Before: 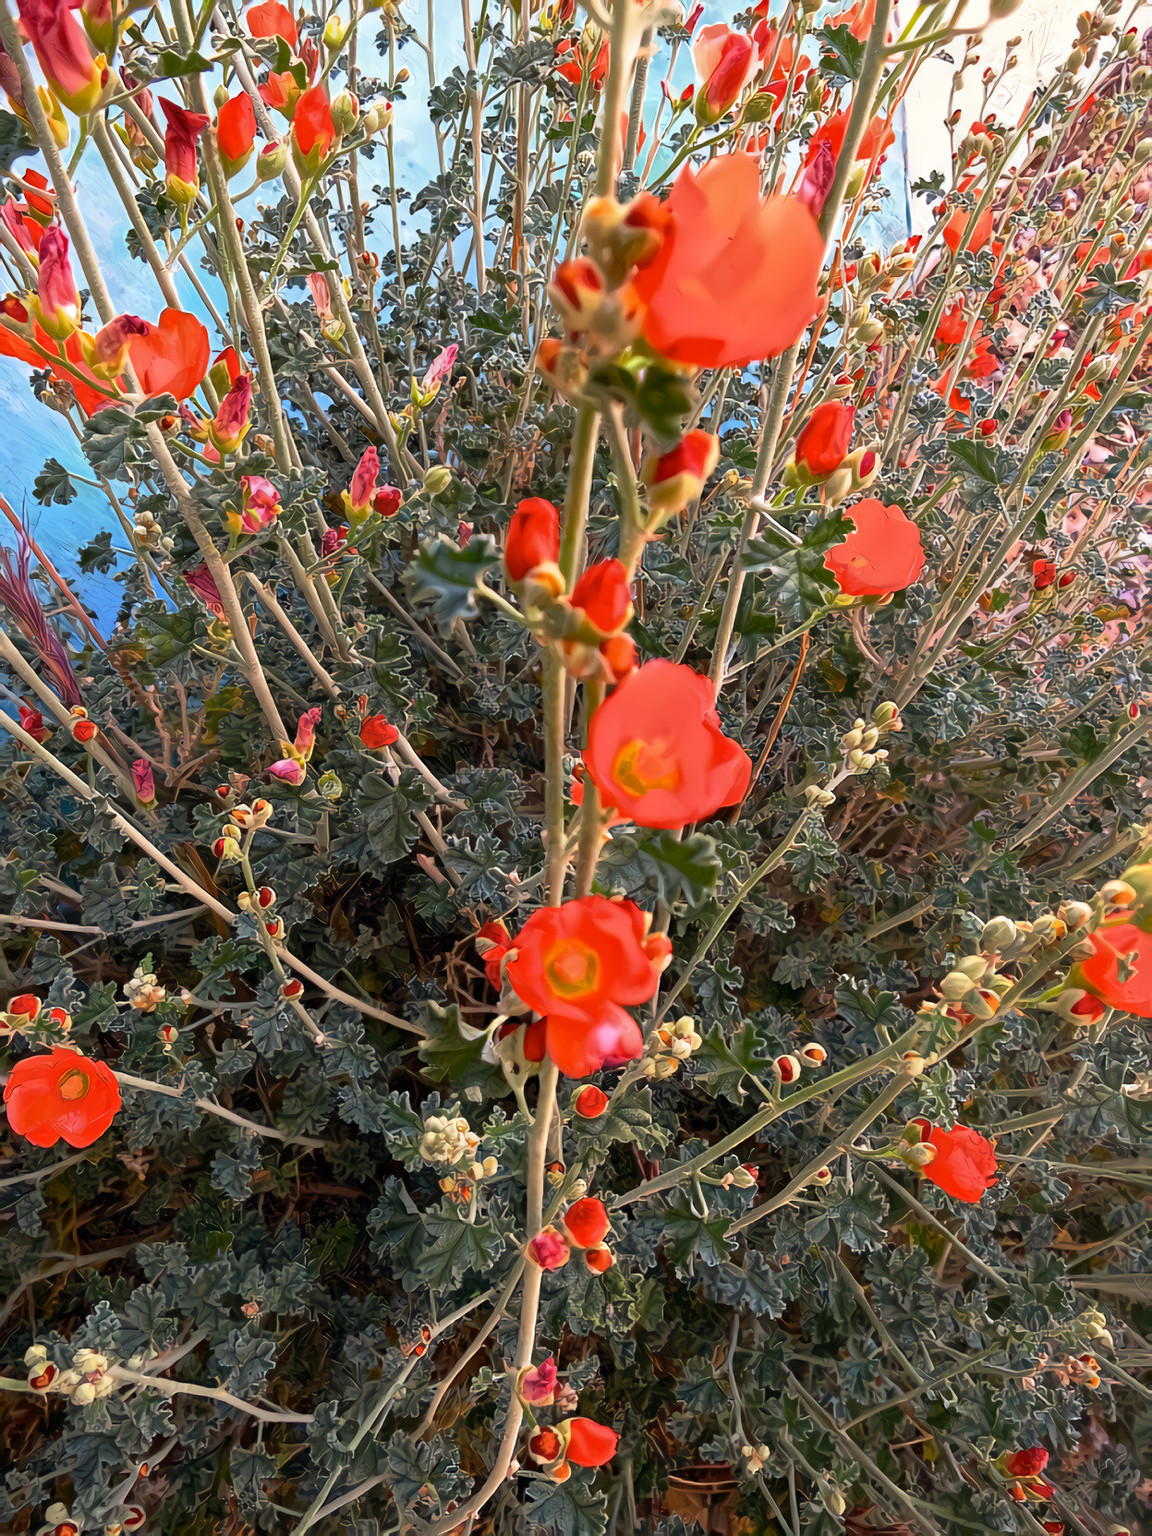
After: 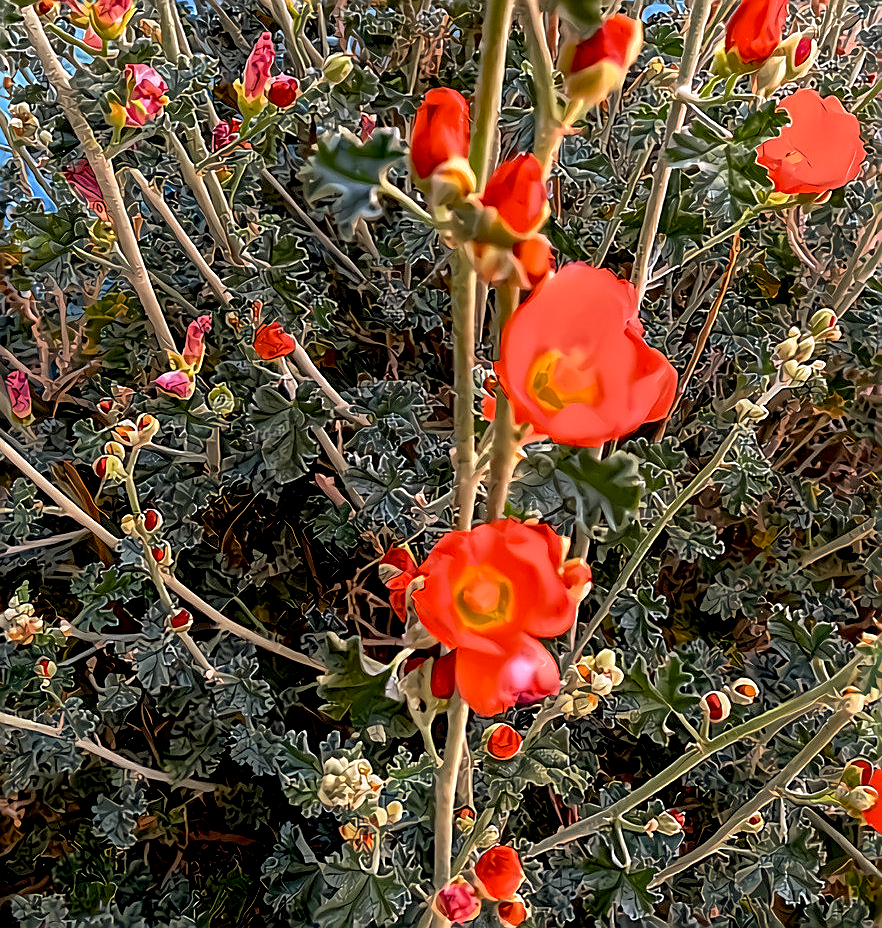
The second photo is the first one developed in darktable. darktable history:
local contrast: highlights 62%, detail 143%, midtone range 0.422
crop: left 10.961%, top 27.139%, right 18.295%, bottom 17.032%
exposure: black level correction 0.01, exposure 0.01 EV, compensate highlight preservation false
sharpen: radius 1.705, amount 1.298
